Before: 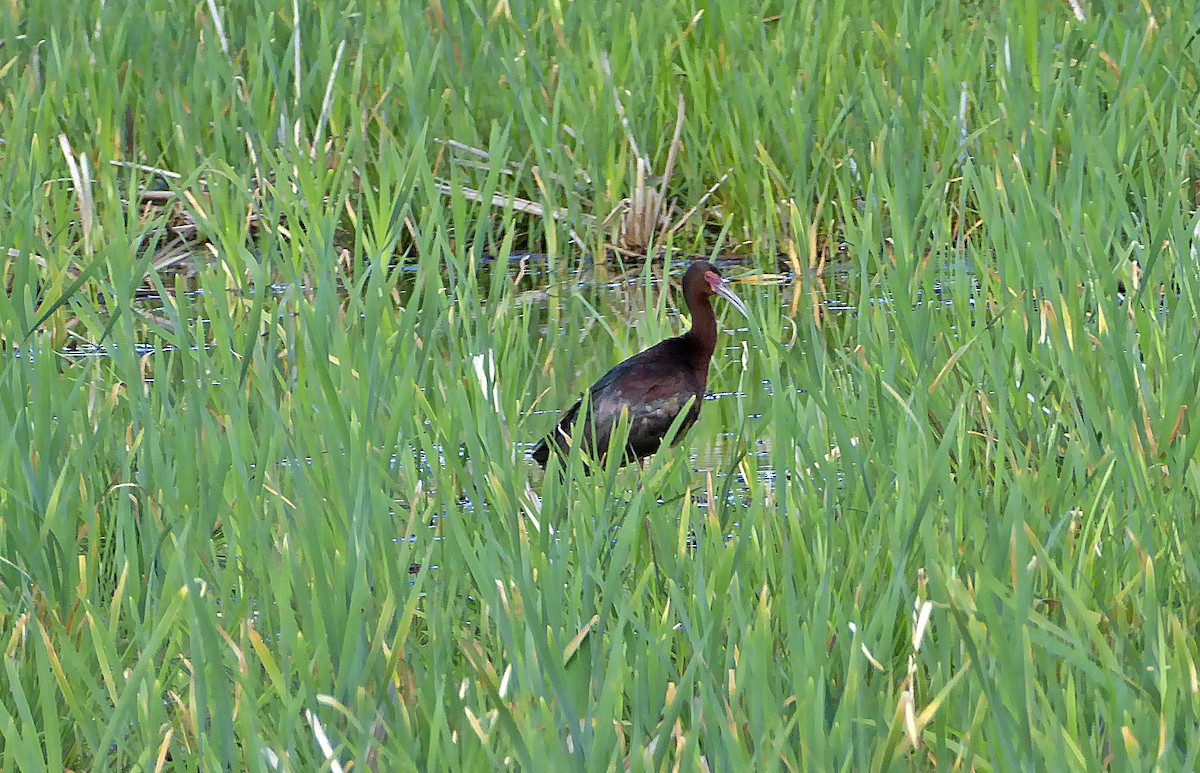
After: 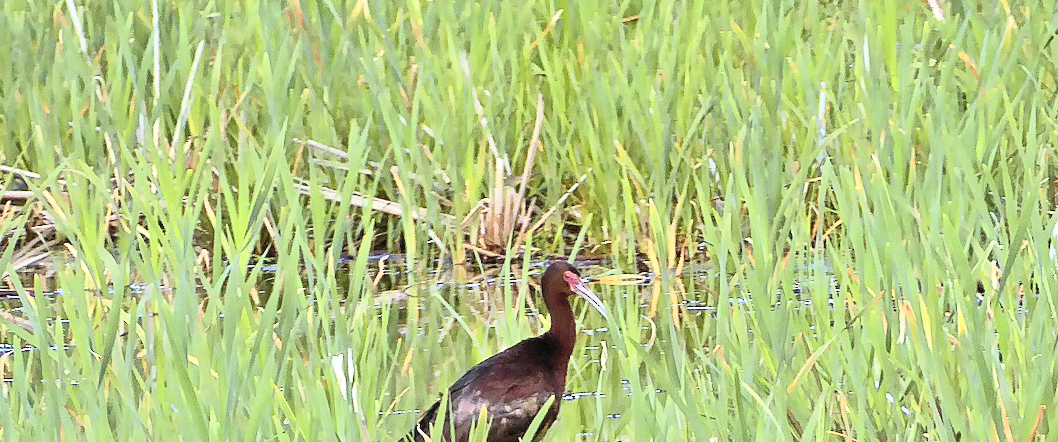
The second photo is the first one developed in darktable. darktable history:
rgb levels: mode RGB, independent channels, levels [[0, 0.5, 1], [0, 0.521, 1], [0, 0.536, 1]]
crop and rotate: left 11.812%, bottom 42.776%
contrast brightness saturation: contrast 0.39, brightness 0.53
